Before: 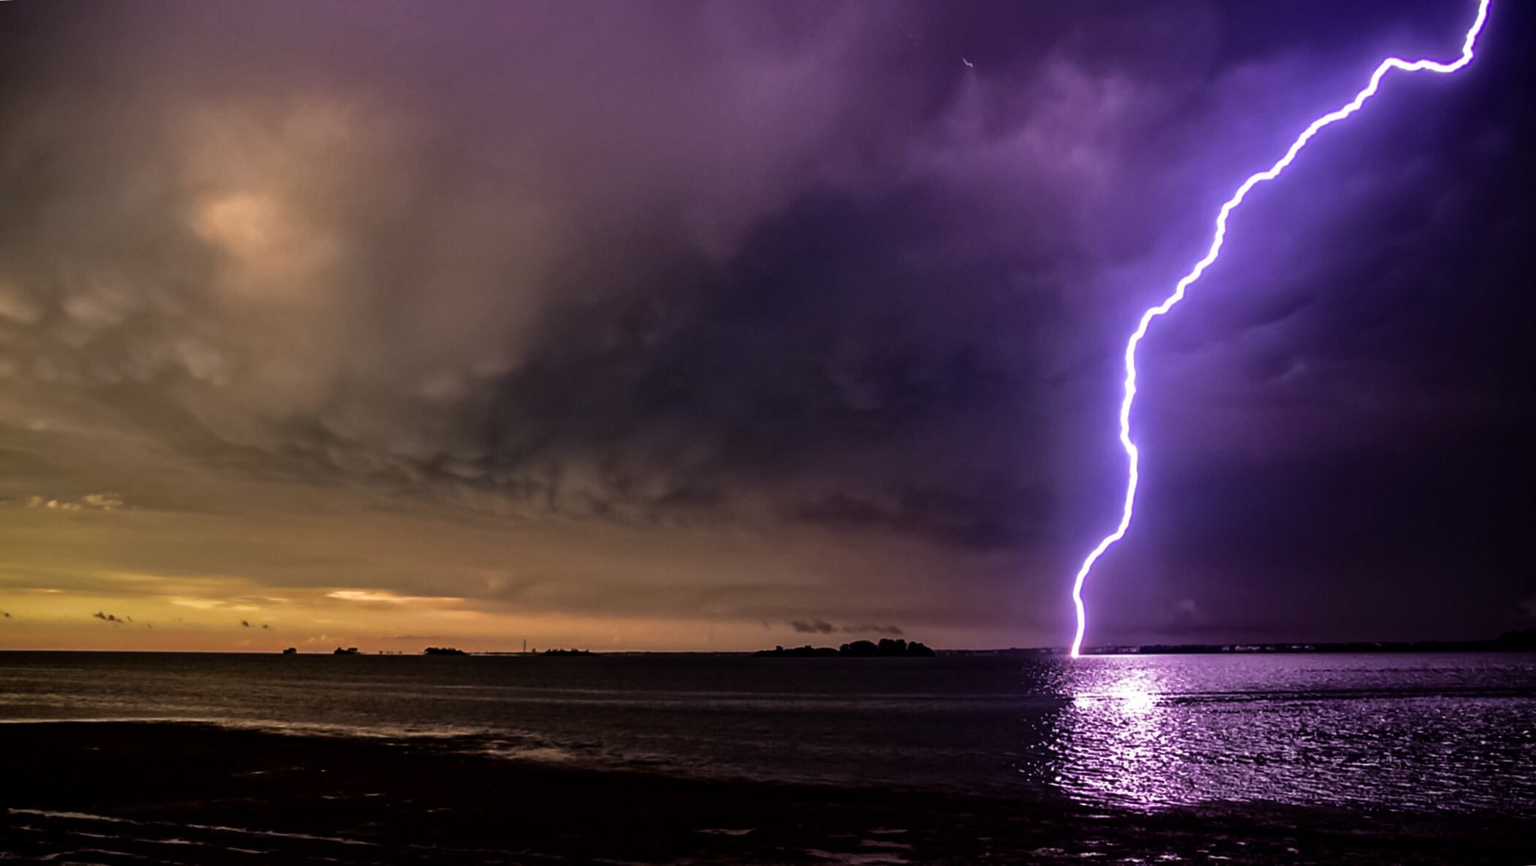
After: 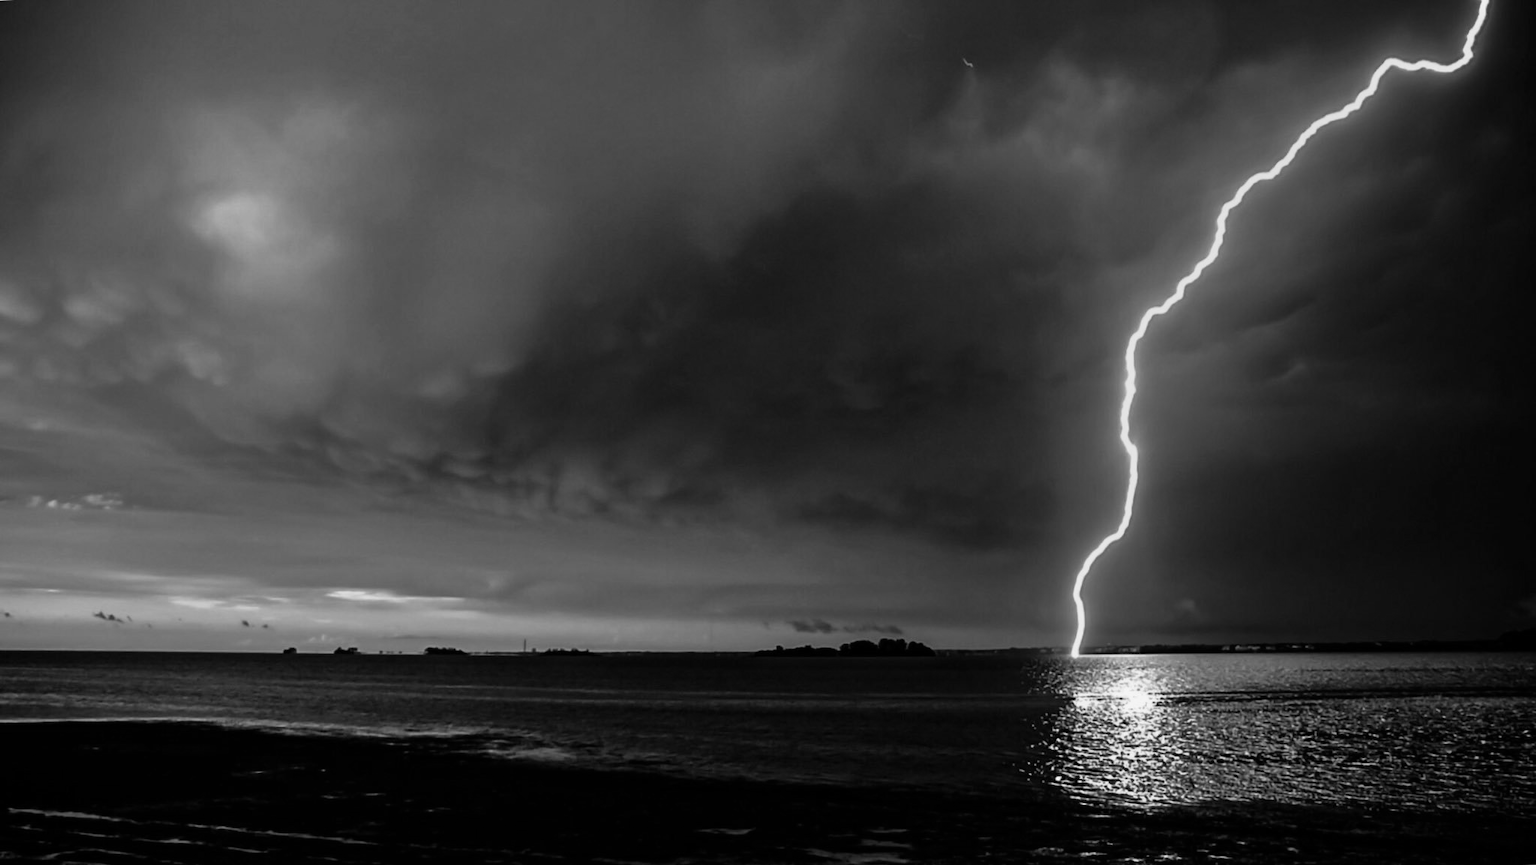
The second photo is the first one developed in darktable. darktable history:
monochrome: a -6.99, b 35.61, size 1.4
velvia: strength 17%
